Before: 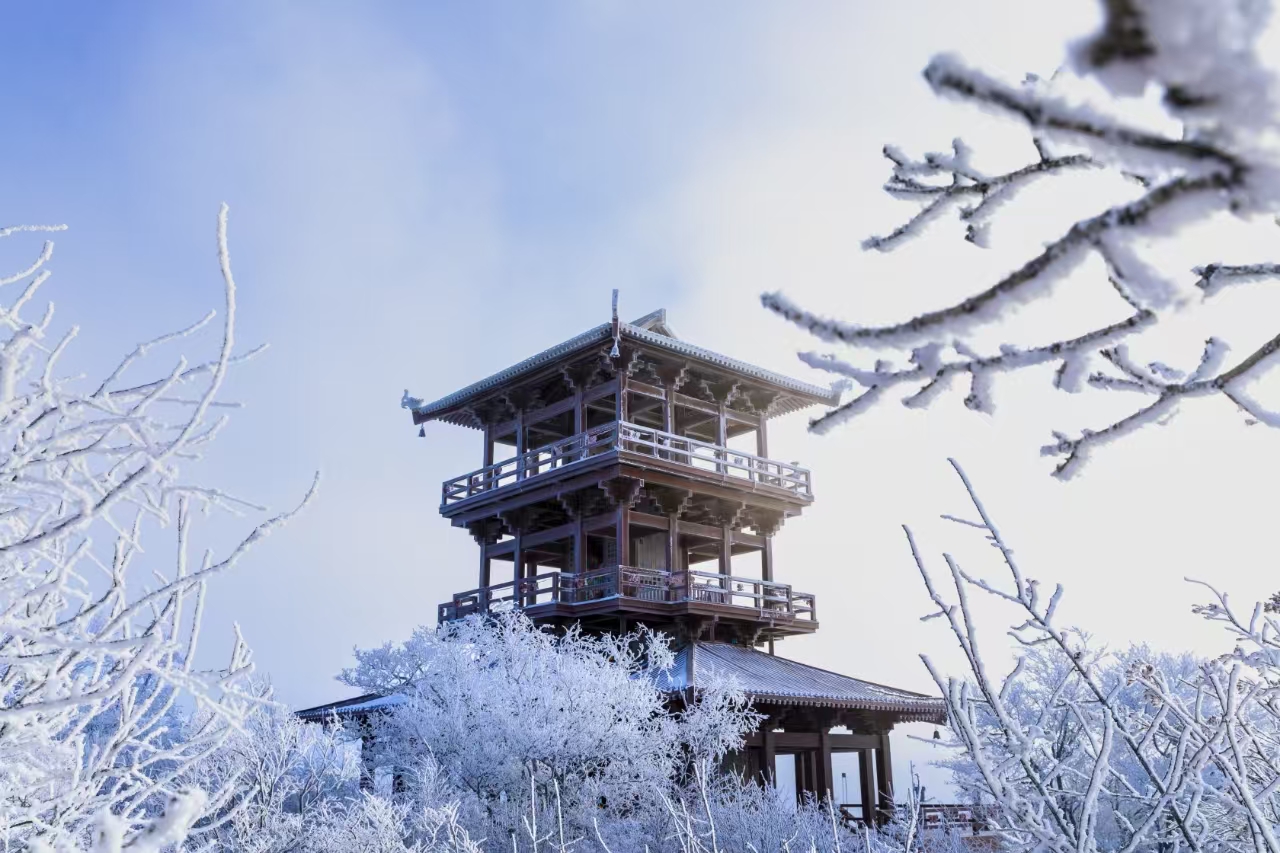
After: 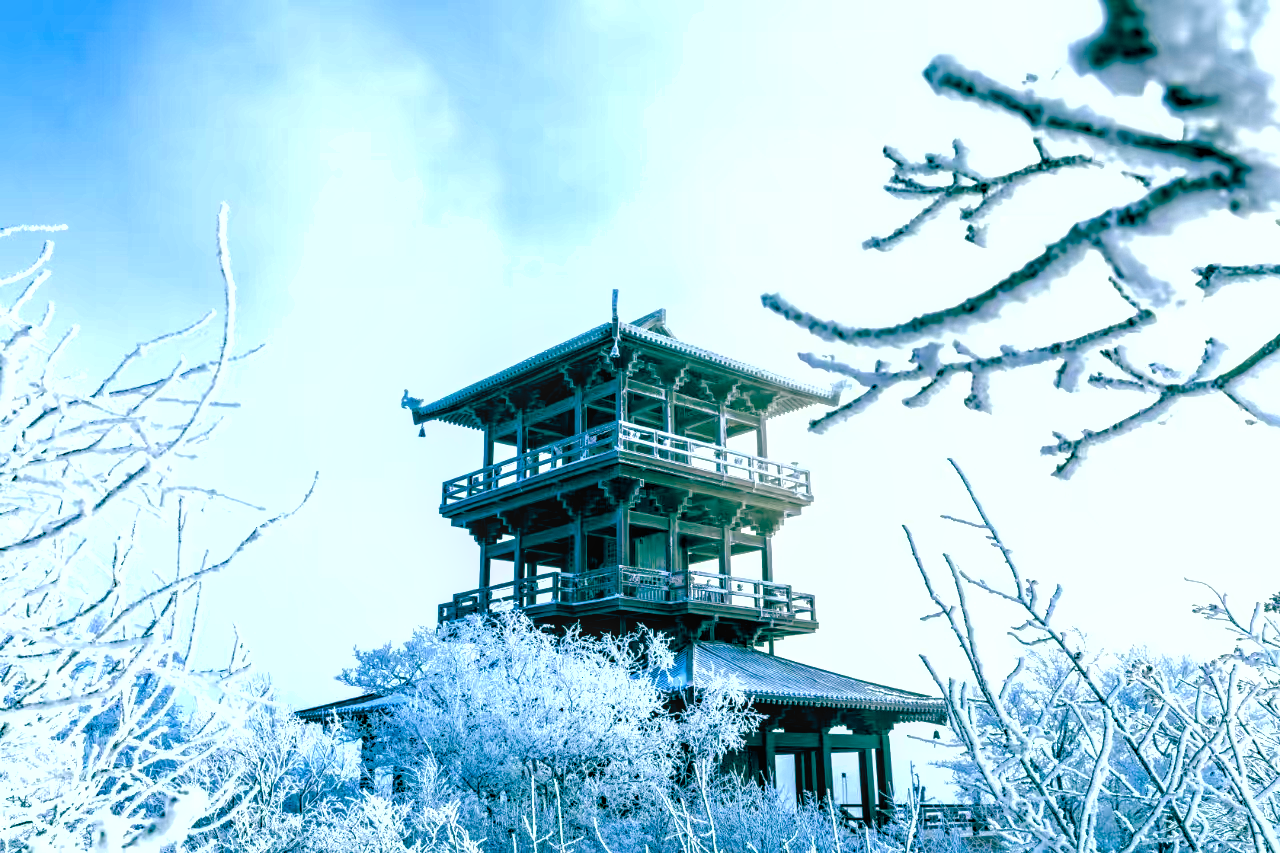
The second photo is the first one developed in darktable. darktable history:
local contrast: on, module defaults
shadows and highlights: shadows 25.75, highlights -26.32
color balance rgb: global offset › luminance -0.52%, global offset › chroma 0.909%, global offset › hue 174.99°, perceptual saturation grading › global saturation 20%, perceptual saturation grading › highlights -49.653%, perceptual saturation grading › shadows 24.615%, perceptual brilliance grading › global brilliance 12.212%, perceptual brilliance grading › highlights 14.738%
haze removal: compatibility mode true, adaptive false
